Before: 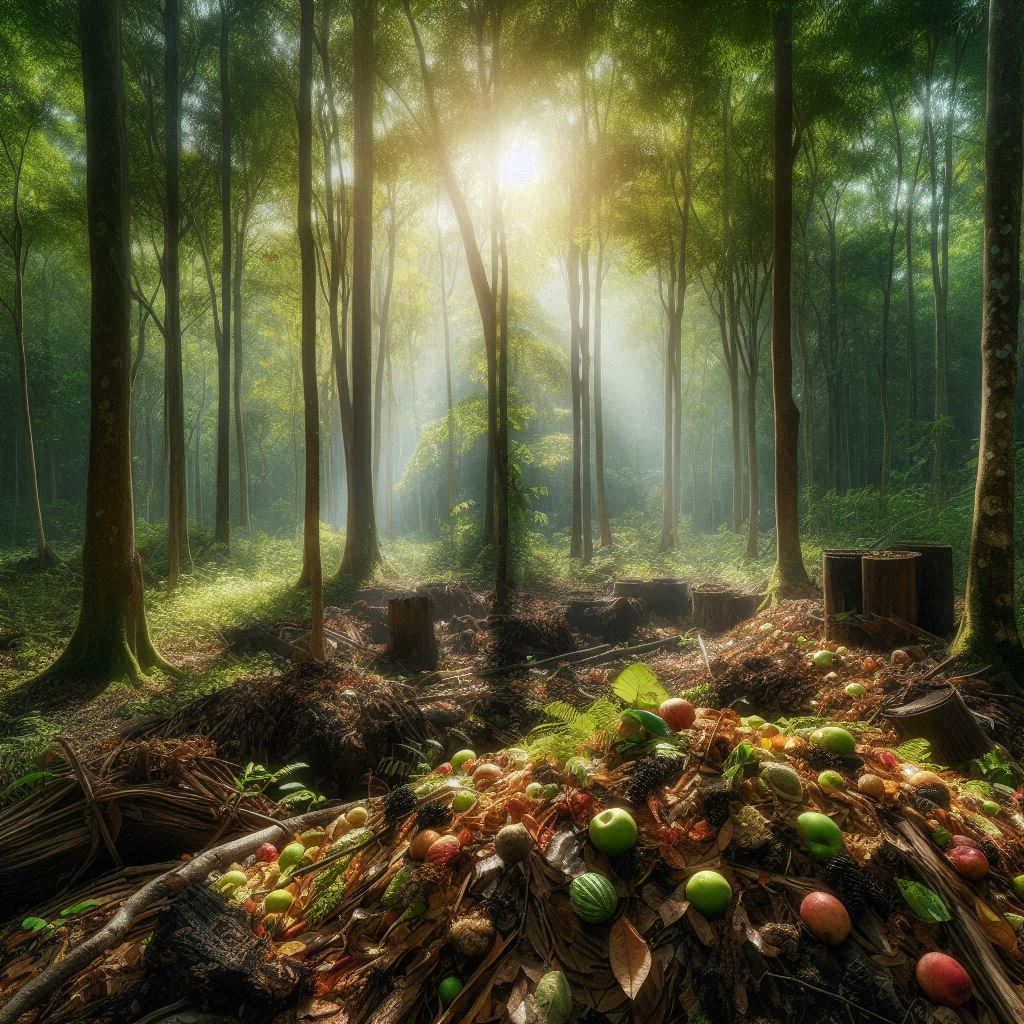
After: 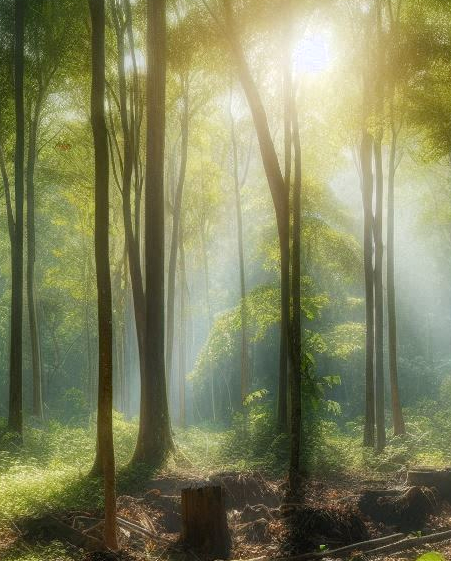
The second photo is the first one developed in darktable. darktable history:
crop: left 20.248%, top 10.86%, right 35.675%, bottom 34.321%
haze removal: compatibility mode true, adaptive false
